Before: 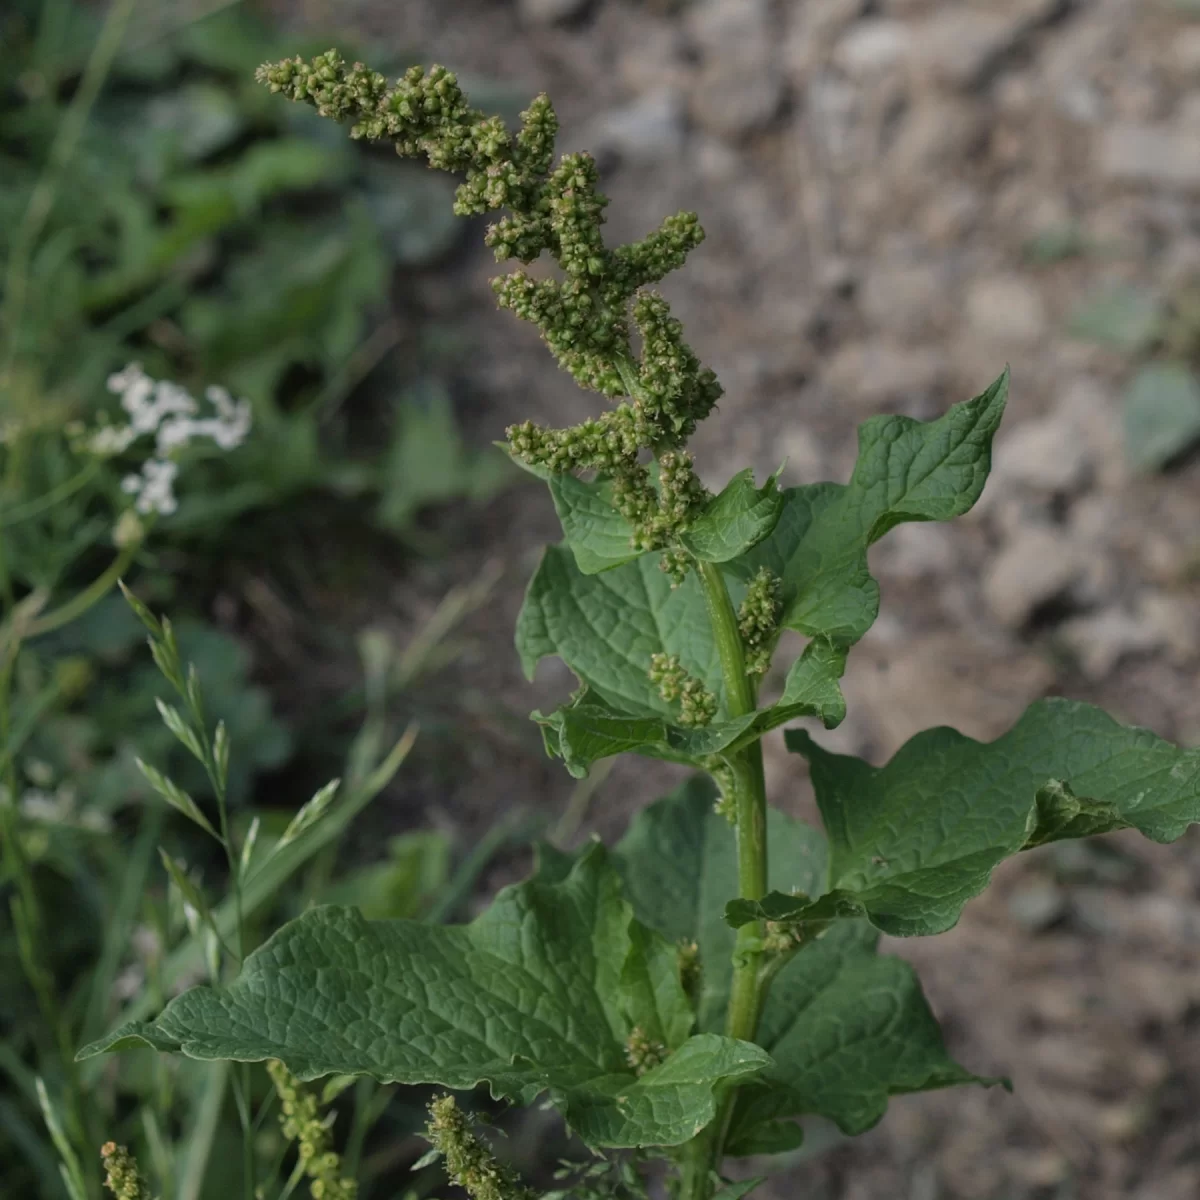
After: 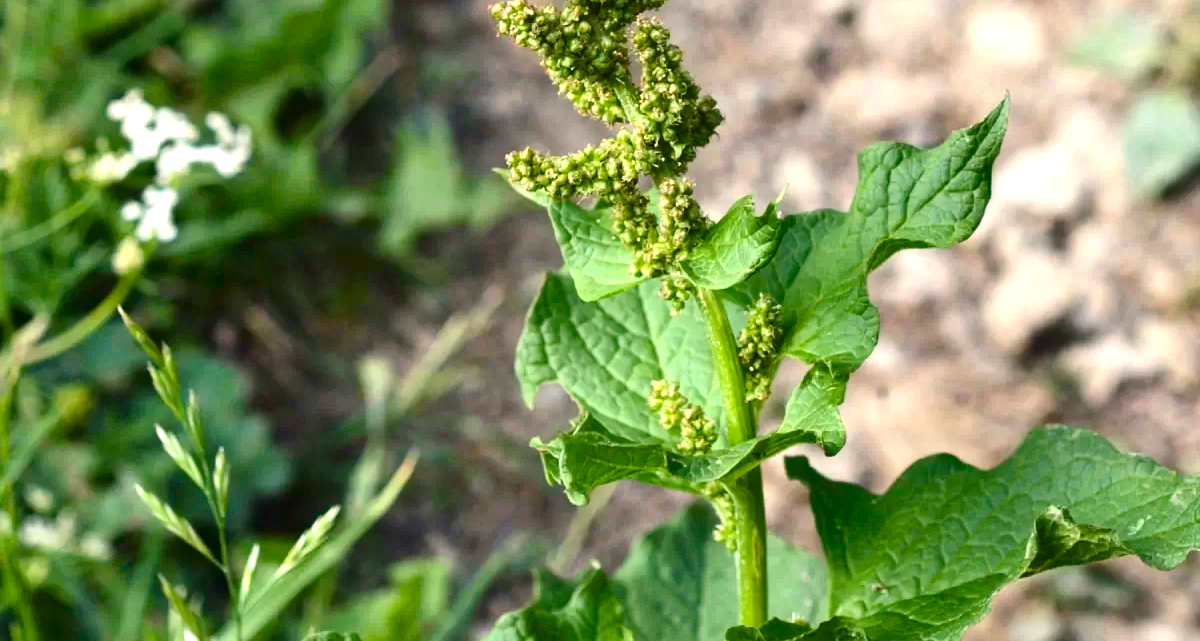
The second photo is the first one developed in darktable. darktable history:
crop and rotate: top 22.817%, bottom 23.693%
color balance rgb: power › luminance -14.946%, highlights gain › chroma 2.003%, highlights gain › hue 72.89°, linear chroma grading › global chroma 25.385%, perceptual saturation grading › global saturation 24.977%, perceptual saturation grading › highlights -50.39%, perceptual saturation grading › shadows 31.093%, perceptual brilliance grading › global brilliance 10.838%, global vibrance 20%
contrast brightness saturation: contrast 0.147, brightness -0.006, saturation 0.096
exposure: black level correction 0, exposure 1.448 EV, compensate highlight preservation false
